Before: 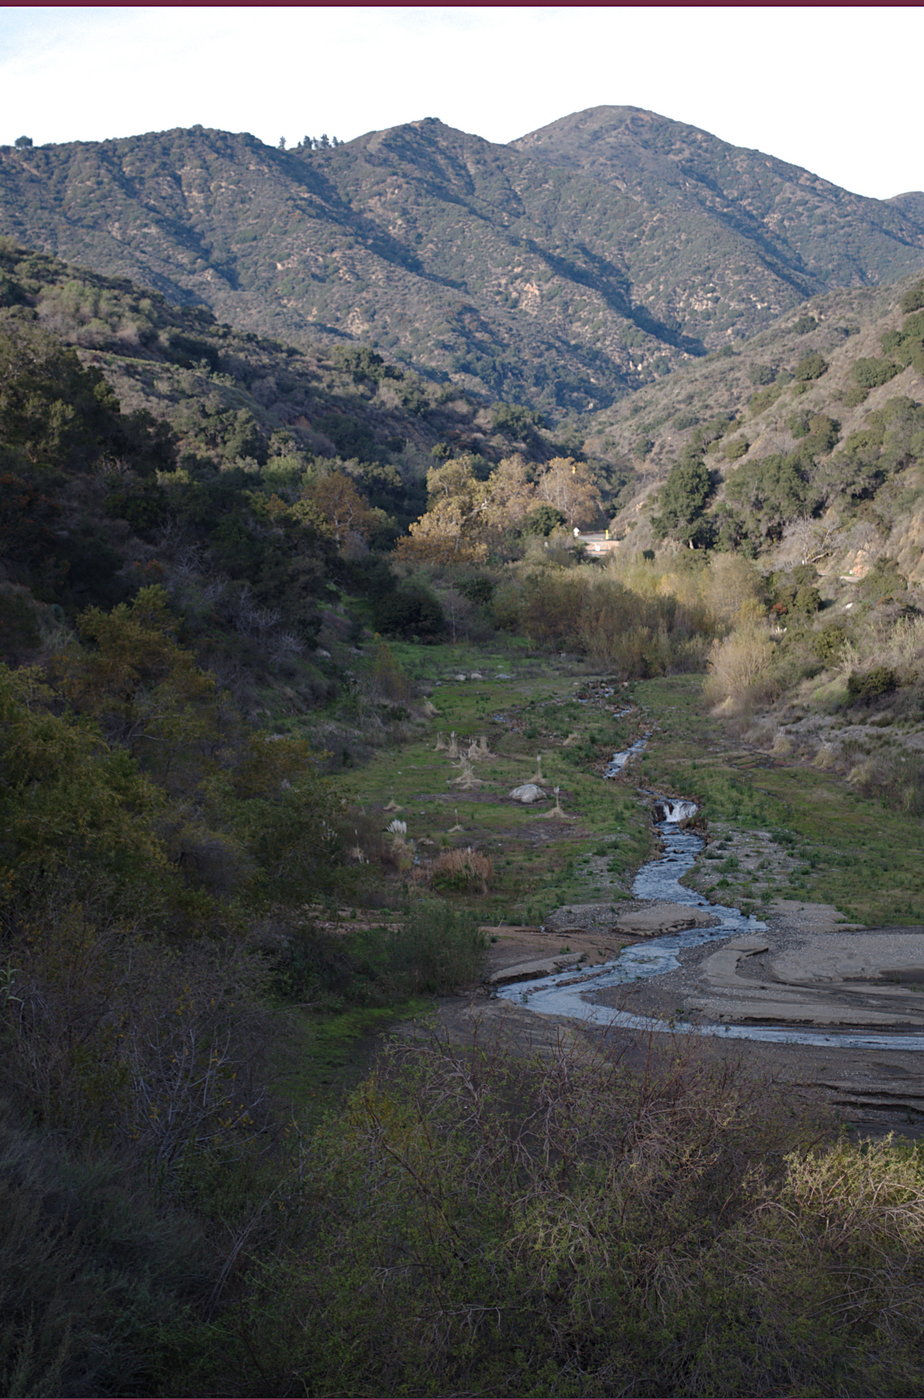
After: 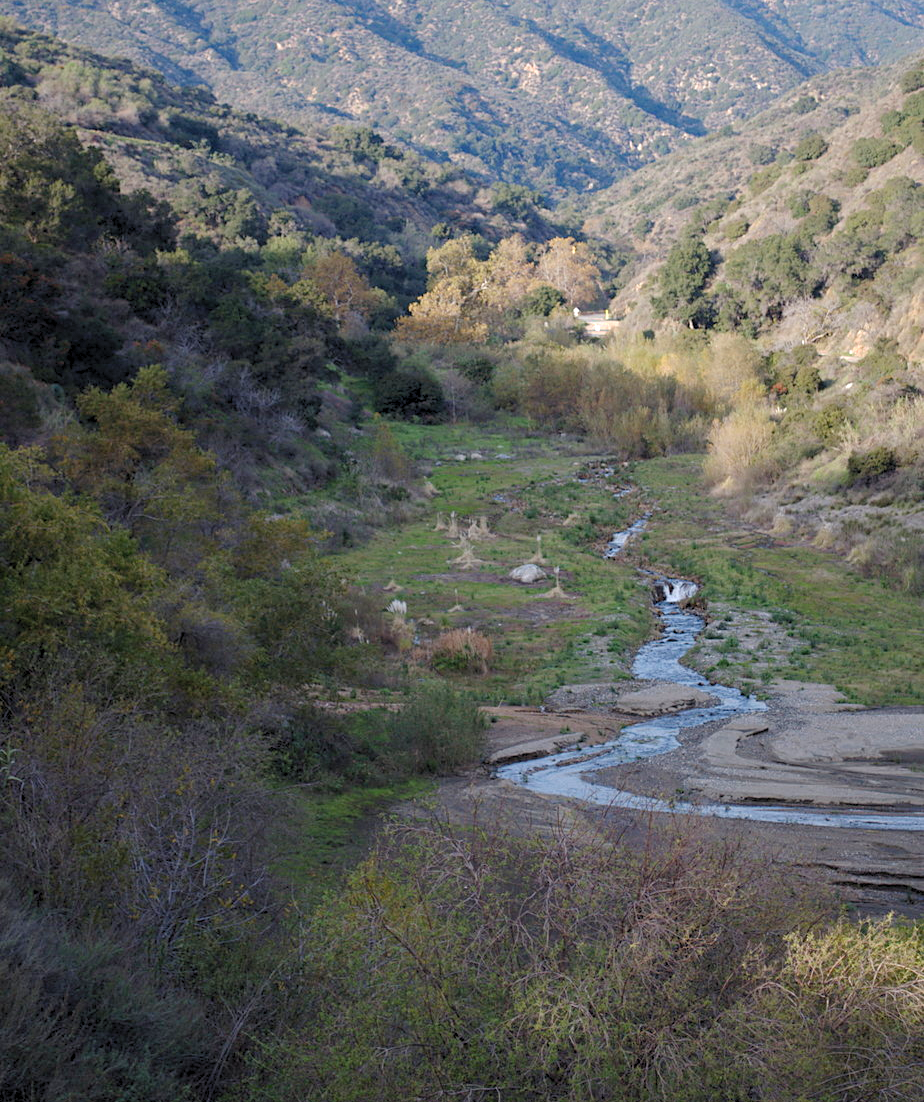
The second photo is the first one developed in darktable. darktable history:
crop and rotate: top 15.774%, bottom 5.506%
levels: black 3.83%, white 90.64%, levels [0.044, 0.416, 0.908]
